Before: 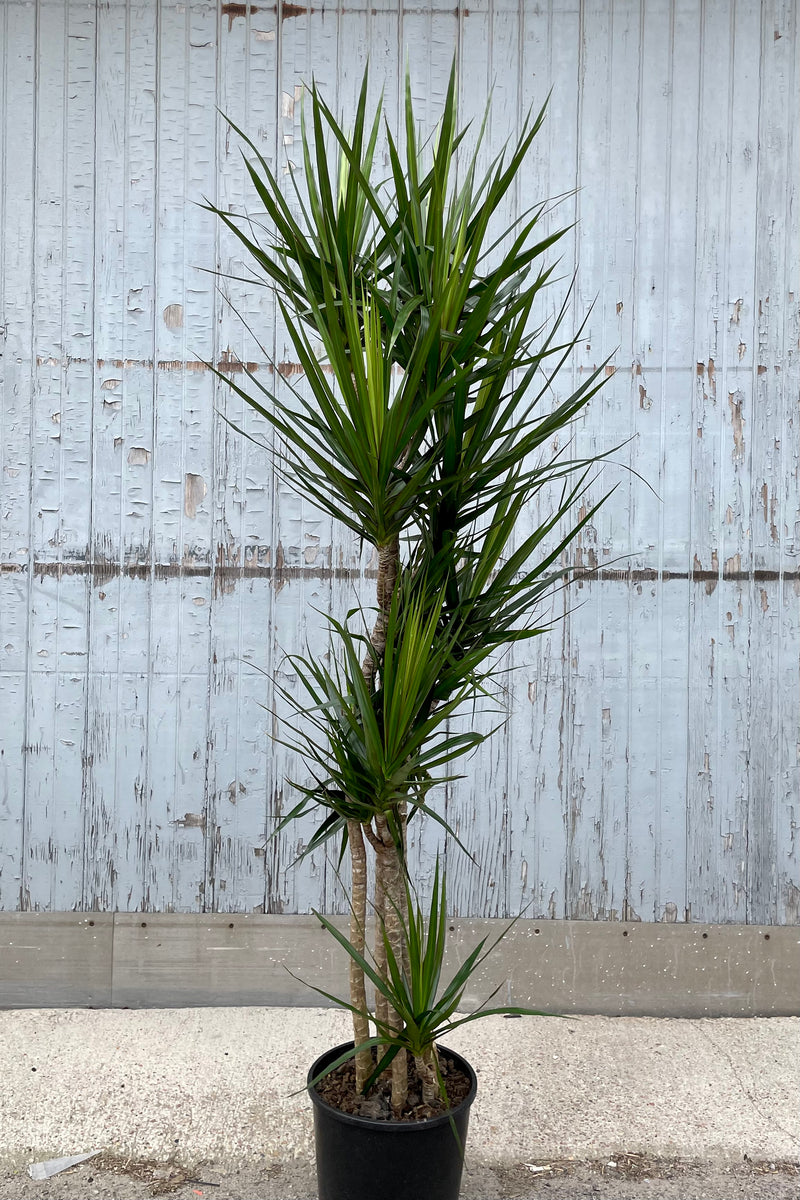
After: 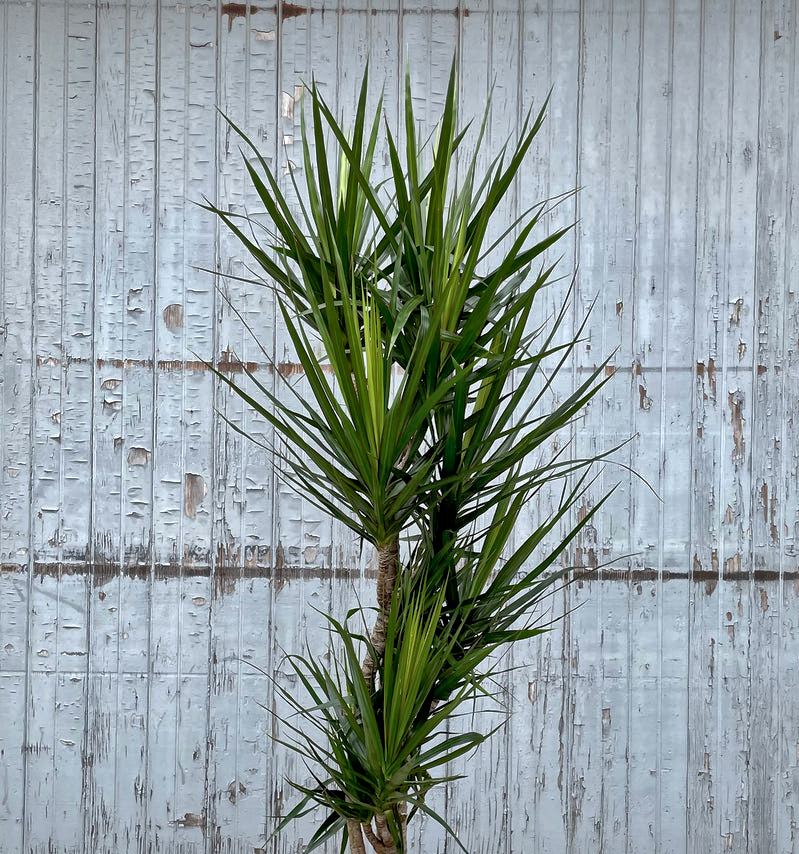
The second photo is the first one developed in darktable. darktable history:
shadows and highlights: on, module defaults
crop: right 0%, bottom 28.781%
exposure: compensate exposure bias true, compensate highlight preservation false
local contrast: mode bilateral grid, contrast 20, coarseness 19, detail 163%, midtone range 0.2
